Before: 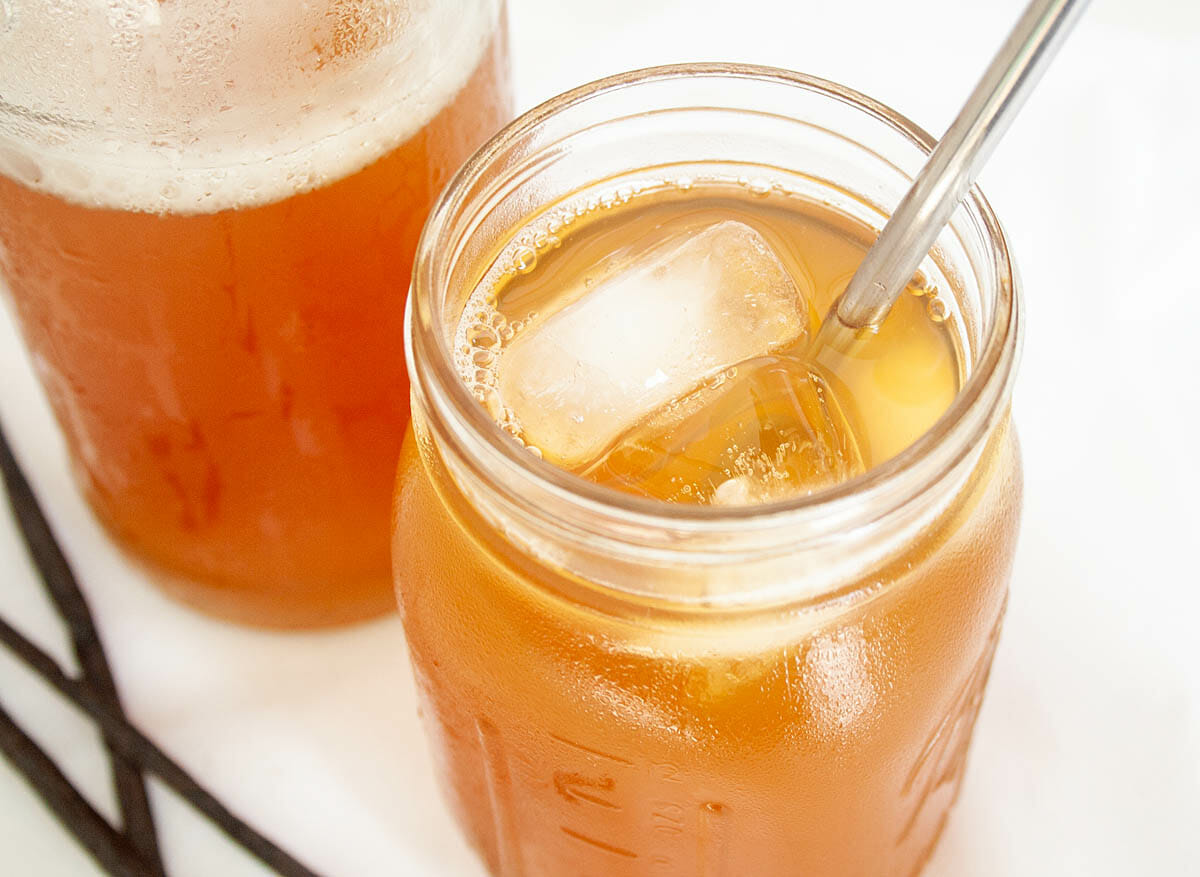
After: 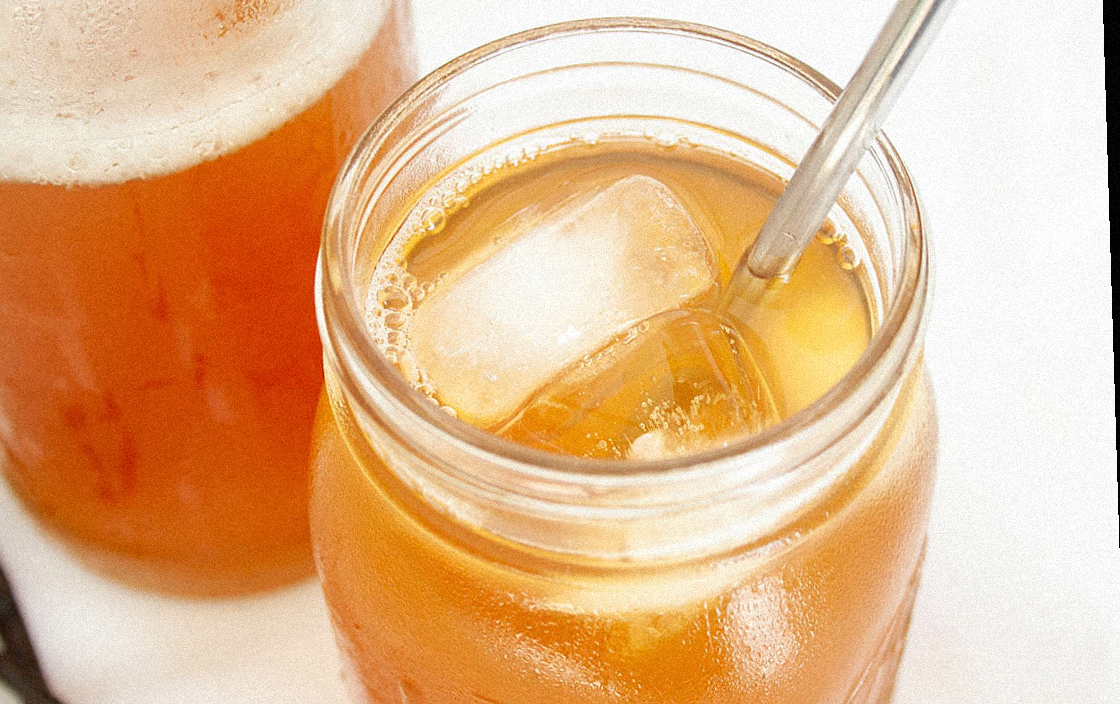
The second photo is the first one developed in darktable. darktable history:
grain: mid-tones bias 0%
crop: left 8.155%, top 6.611%, bottom 15.385%
rotate and perspective: rotation -1.75°, automatic cropping off
